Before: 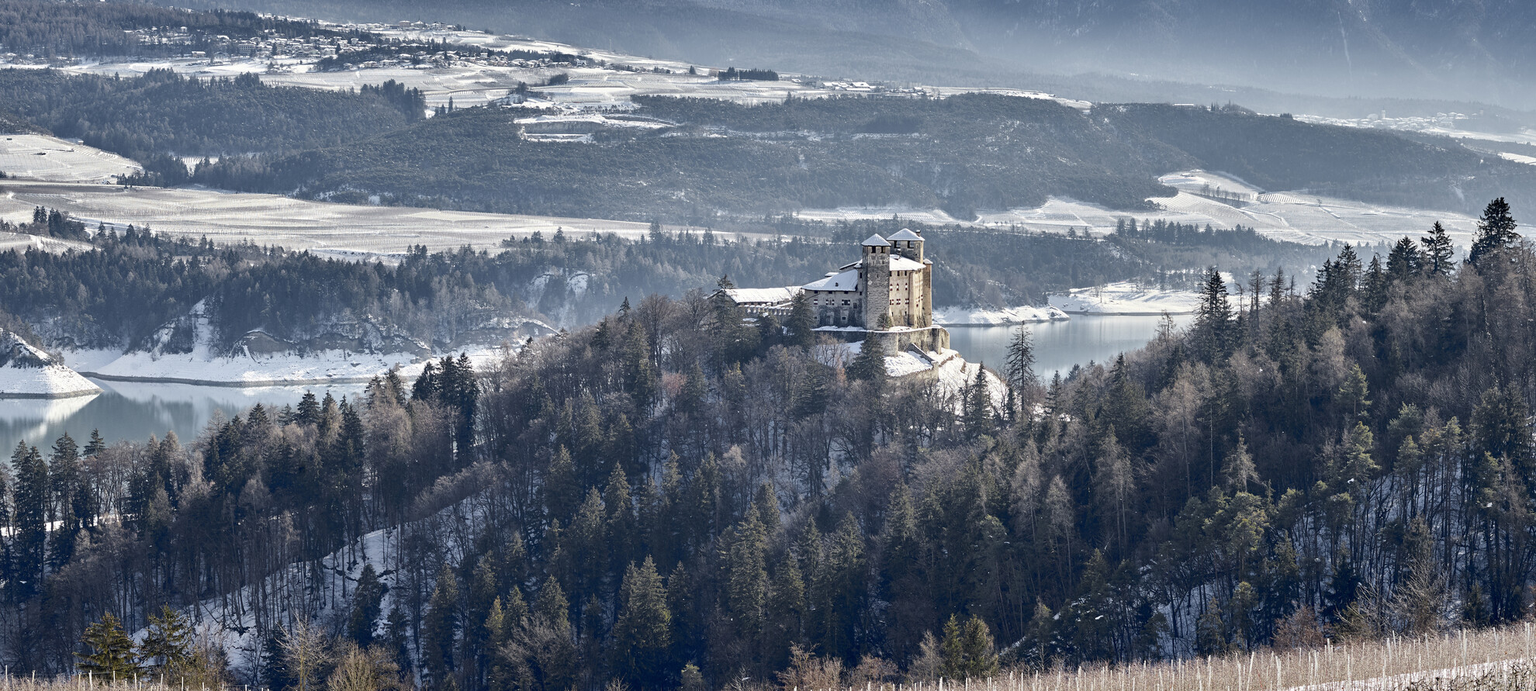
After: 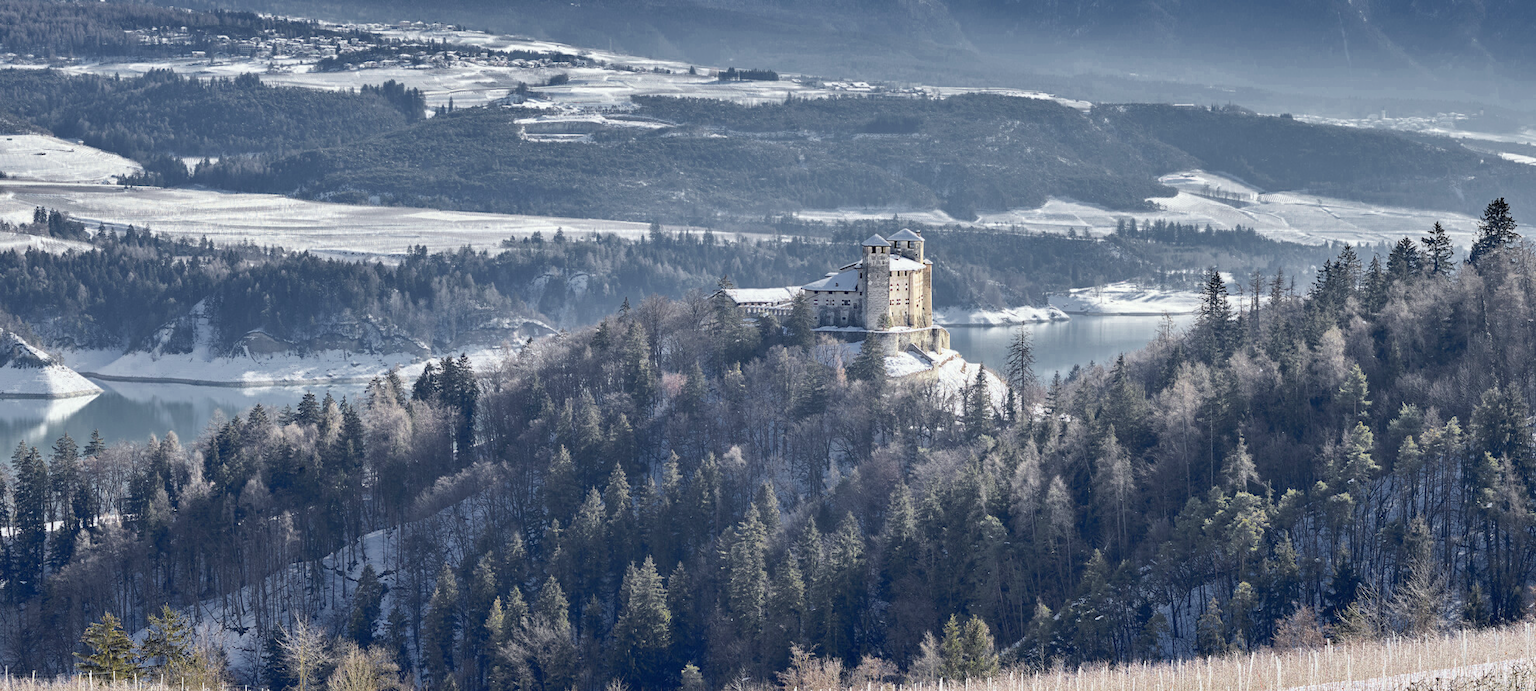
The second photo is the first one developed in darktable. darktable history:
color zones: curves: ch0 [(0, 0.497) (0.143, 0.5) (0.286, 0.5) (0.429, 0.483) (0.571, 0.116) (0.714, -0.006) (0.857, 0.28) (1, 0.497)]
white balance: red 0.982, blue 1.018
contrast brightness saturation: contrast 0.1, brightness 0.3, saturation 0.14
